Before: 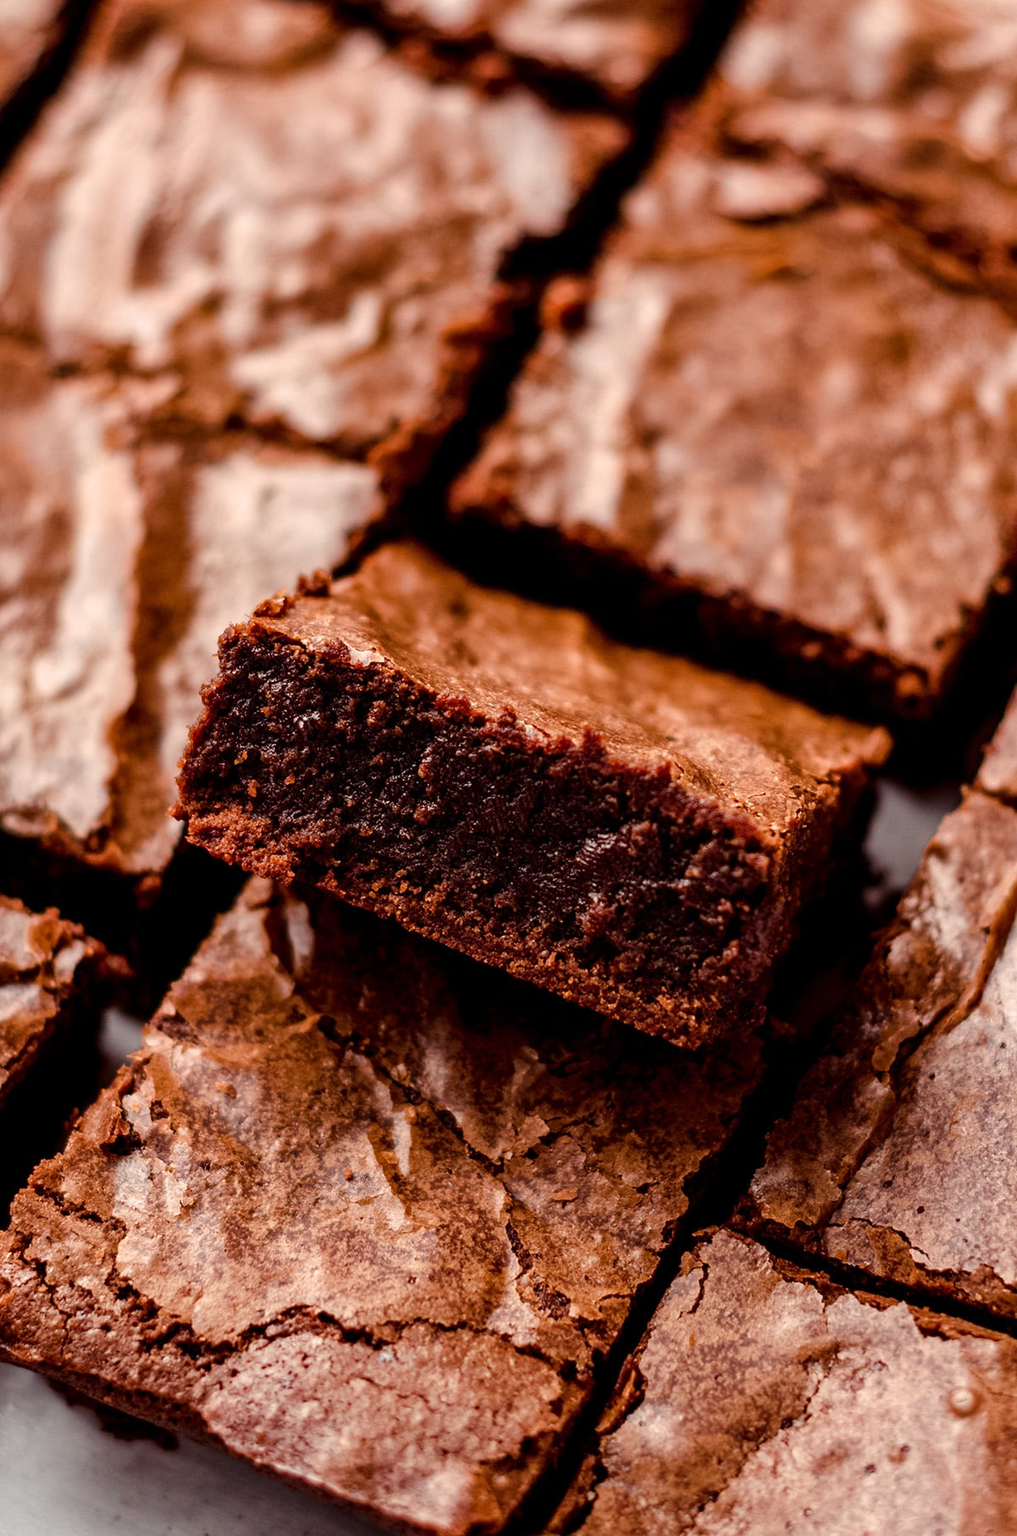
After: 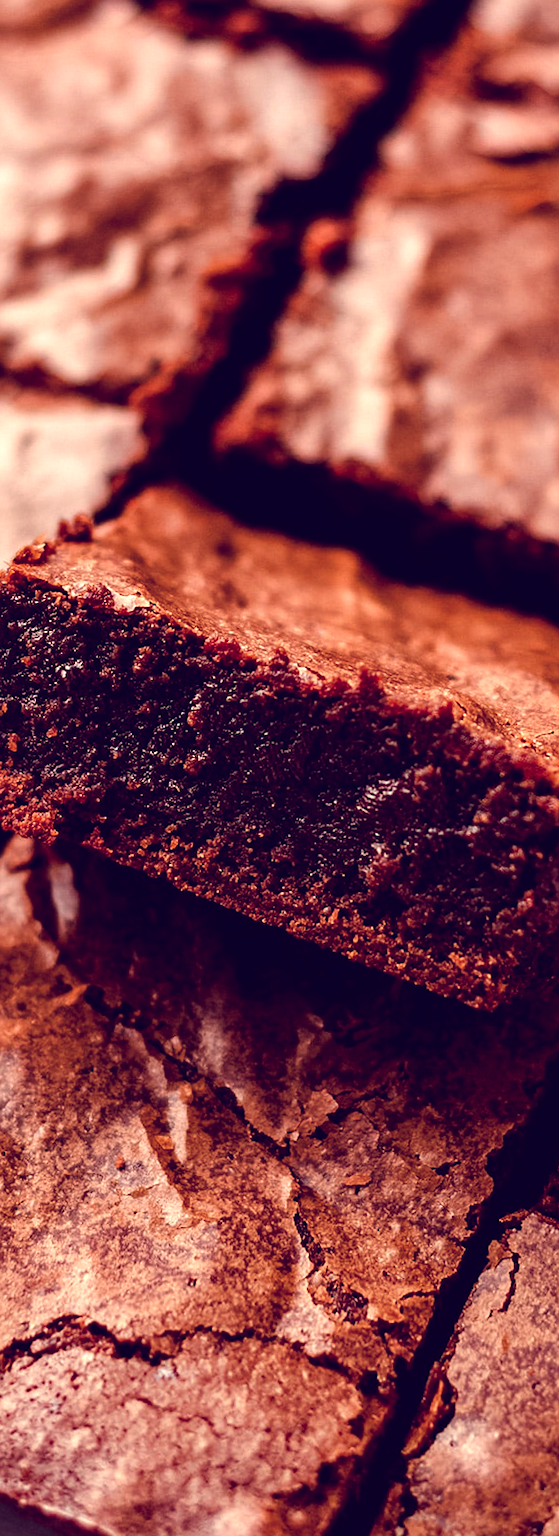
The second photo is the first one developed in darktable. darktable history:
crop: left 21.496%, right 22.254%
sharpen: radius 1.272, amount 0.305, threshold 0
color balance: lift [1.001, 0.997, 0.99, 1.01], gamma [1.007, 1, 0.975, 1.025], gain [1, 1.065, 1.052, 0.935], contrast 13.25%
rotate and perspective: rotation -1.68°, lens shift (vertical) -0.146, crop left 0.049, crop right 0.912, crop top 0.032, crop bottom 0.96
